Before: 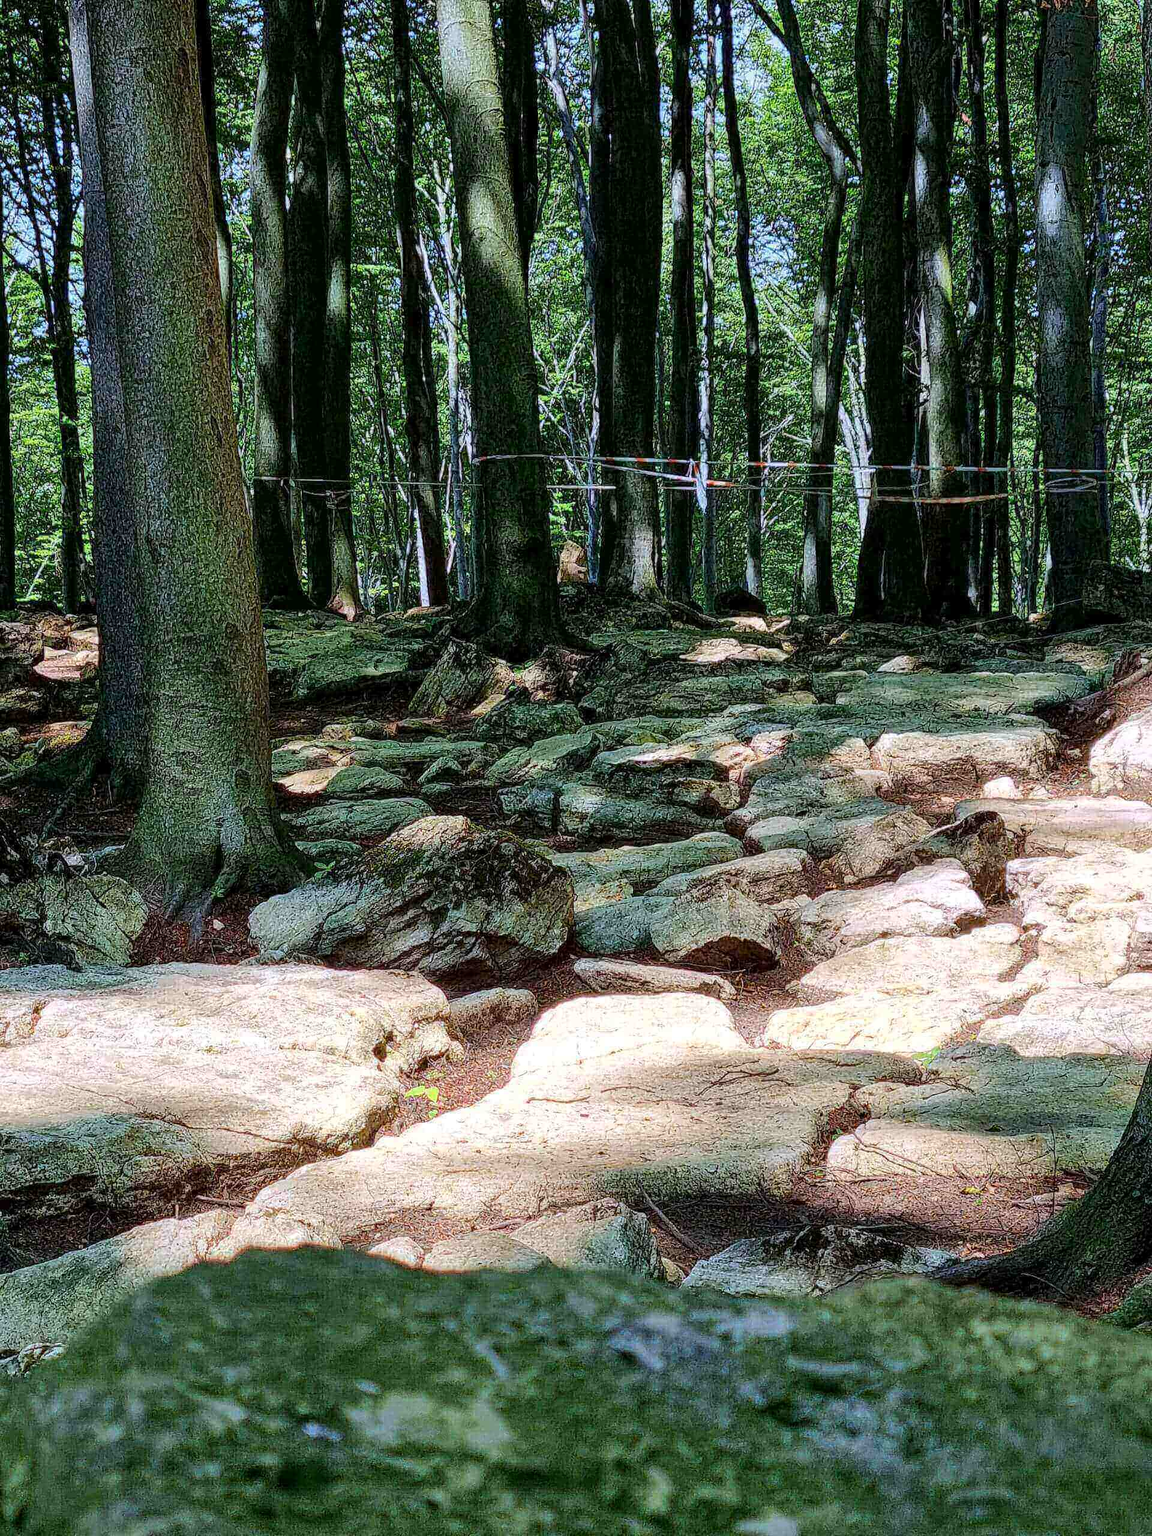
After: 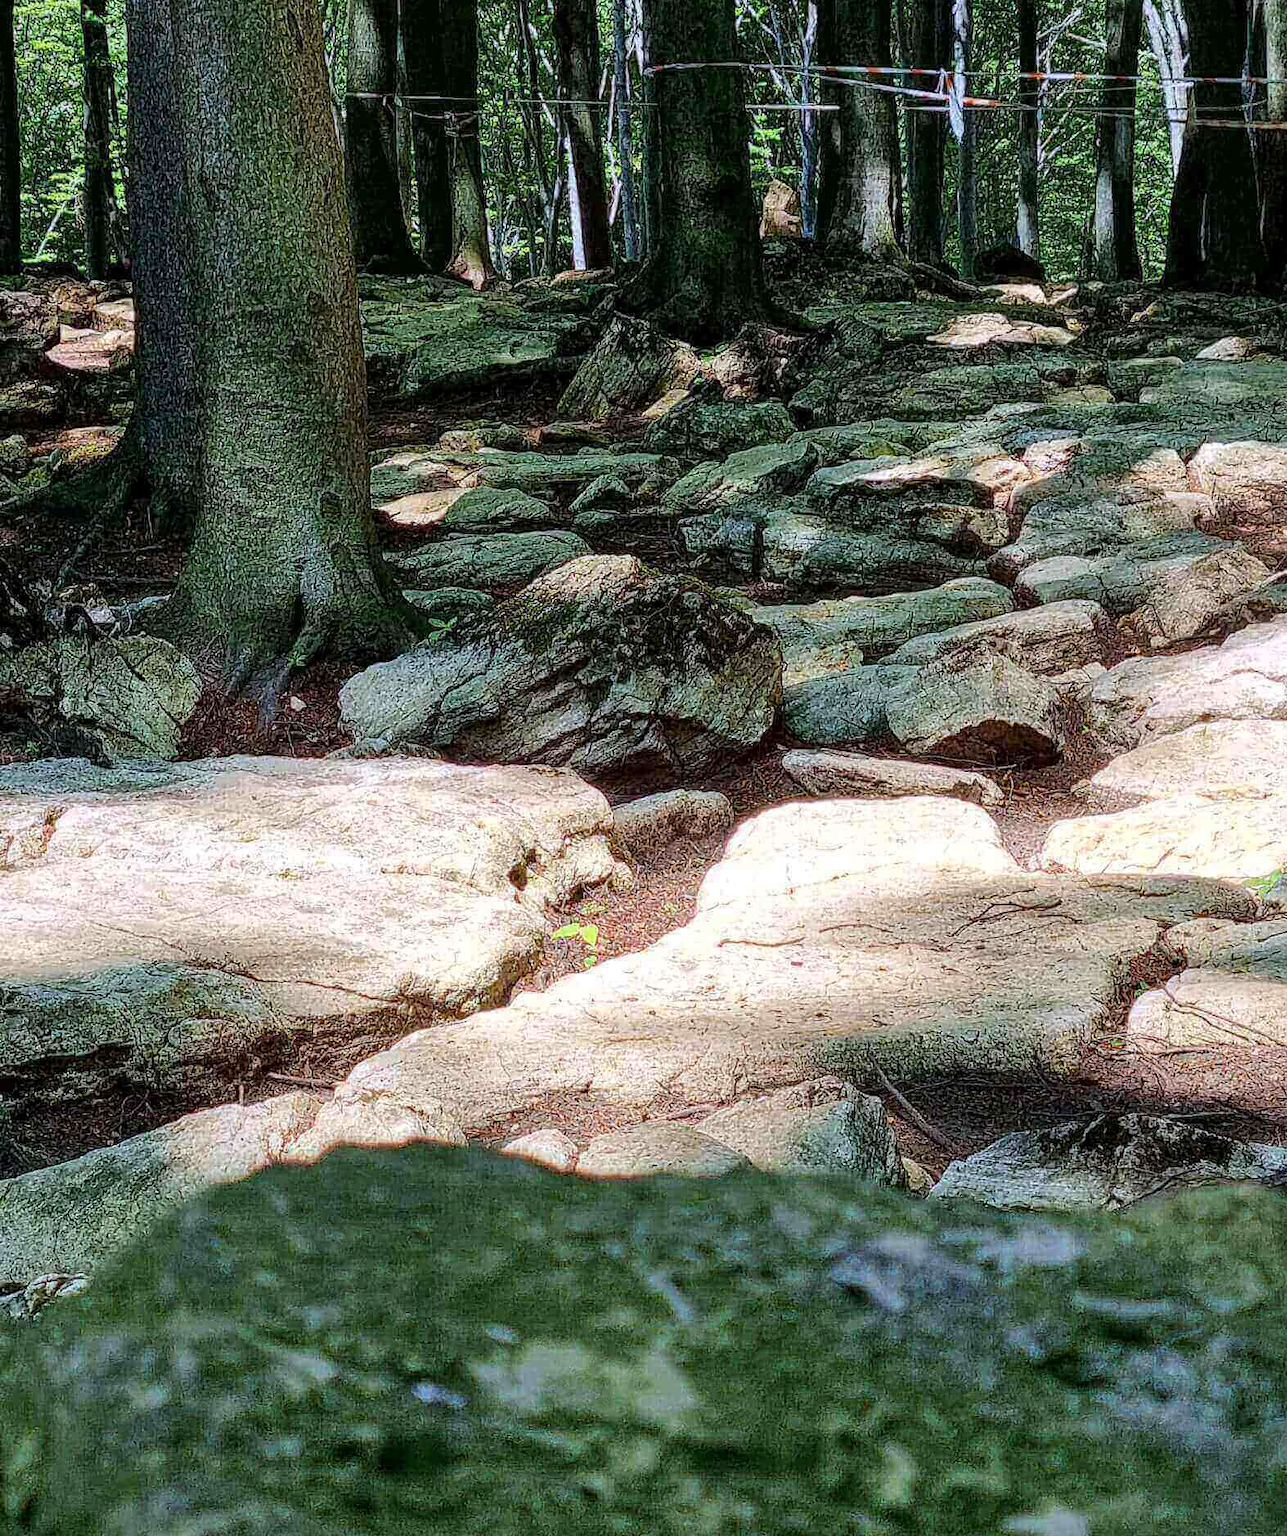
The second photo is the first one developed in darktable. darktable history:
crop: top 26.617%, right 17.995%
contrast brightness saturation: saturation -0.066
